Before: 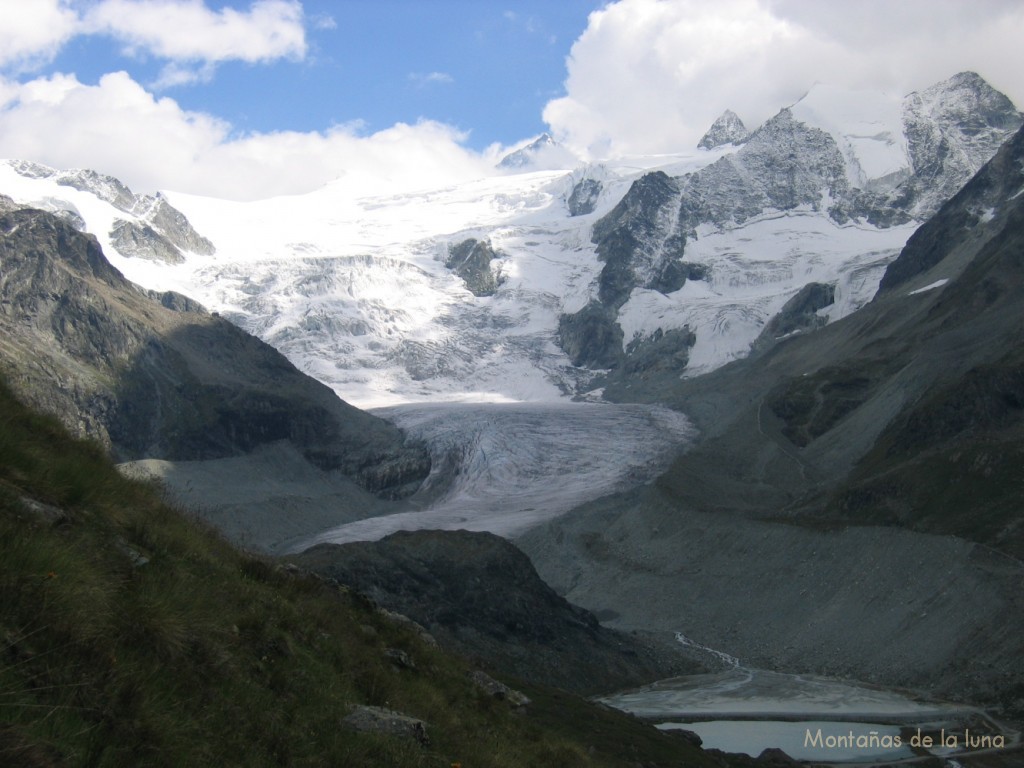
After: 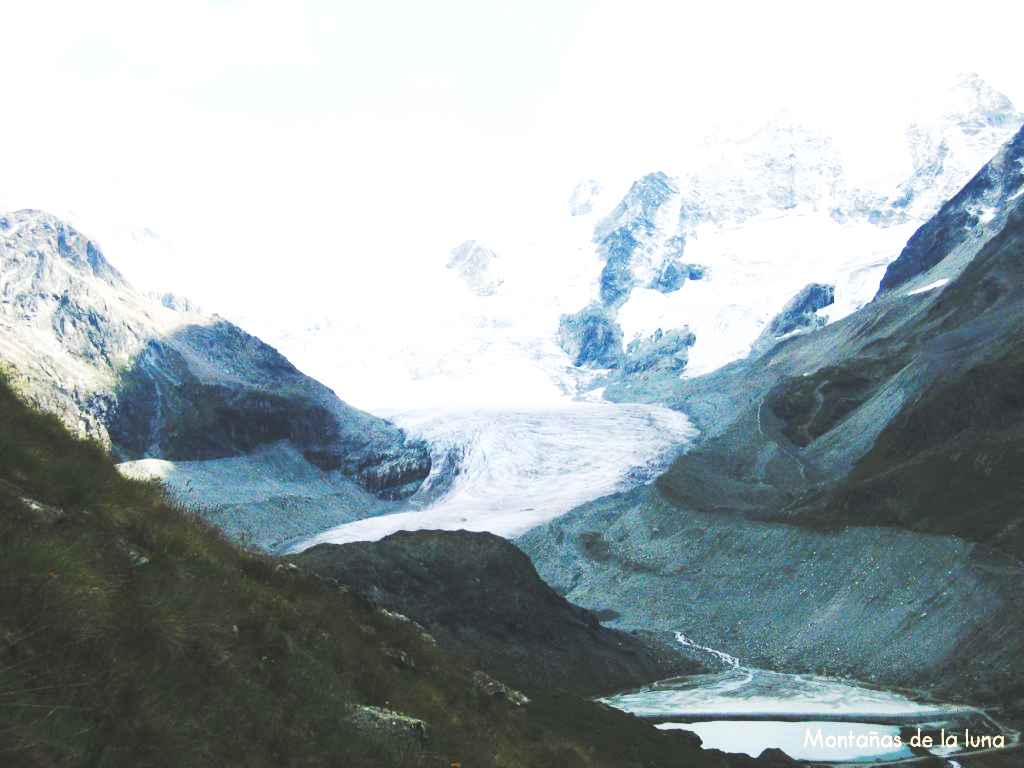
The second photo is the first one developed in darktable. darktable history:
tone equalizer: on, module defaults
base curve: curves: ch0 [(0, 0.015) (0.085, 0.116) (0.134, 0.298) (0.19, 0.545) (0.296, 0.764) (0.599, 0.982) (1, 1)], preserve colors none
exposure: black level correction 0, exposure 1 EV, compensate highlight preservation false
